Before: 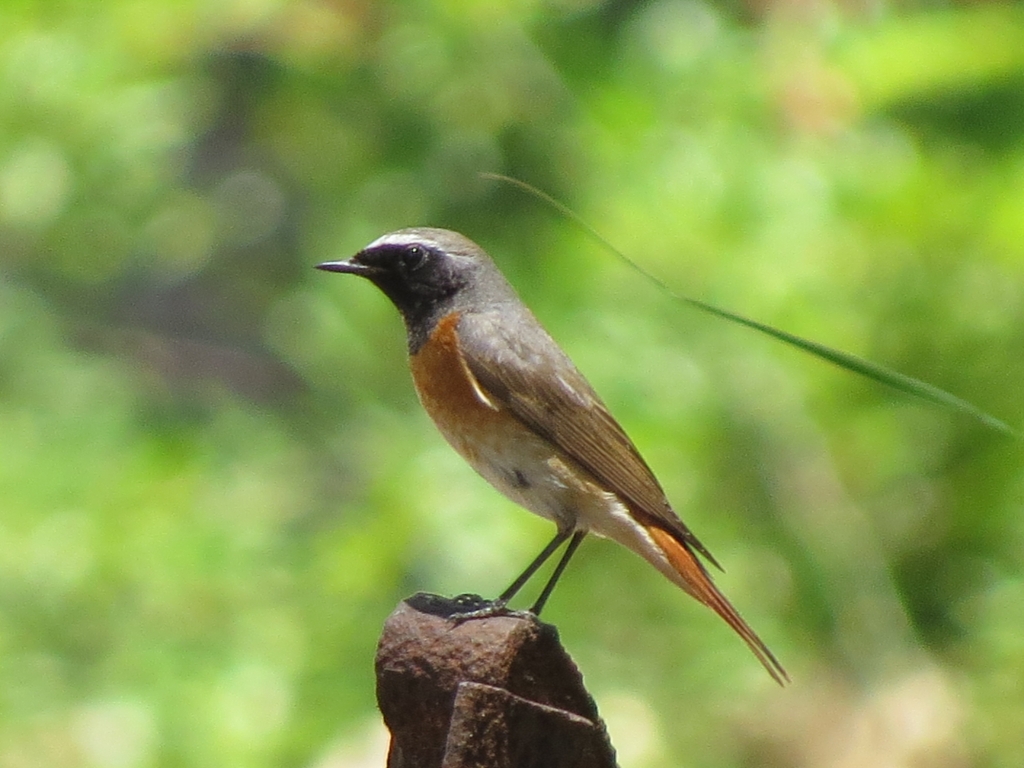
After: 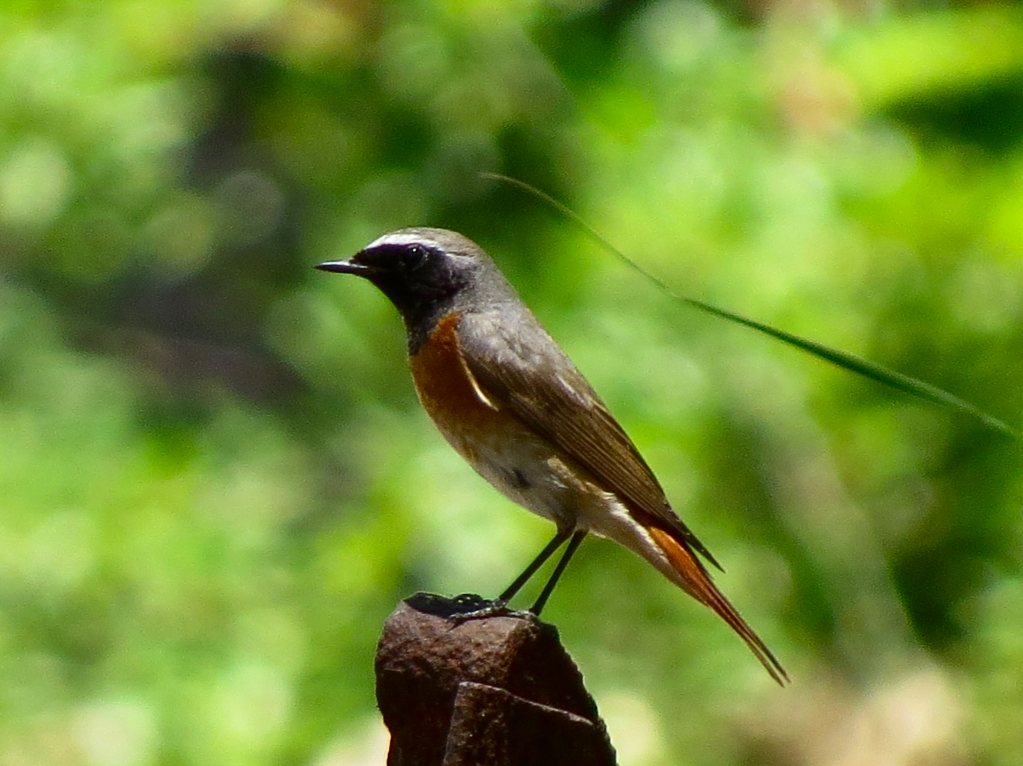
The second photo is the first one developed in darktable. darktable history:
contrast brightness saturation: contrast 0.19, brightness -0.24, saturation 0.11
crop: top 0.05%, bottom 0.098%
